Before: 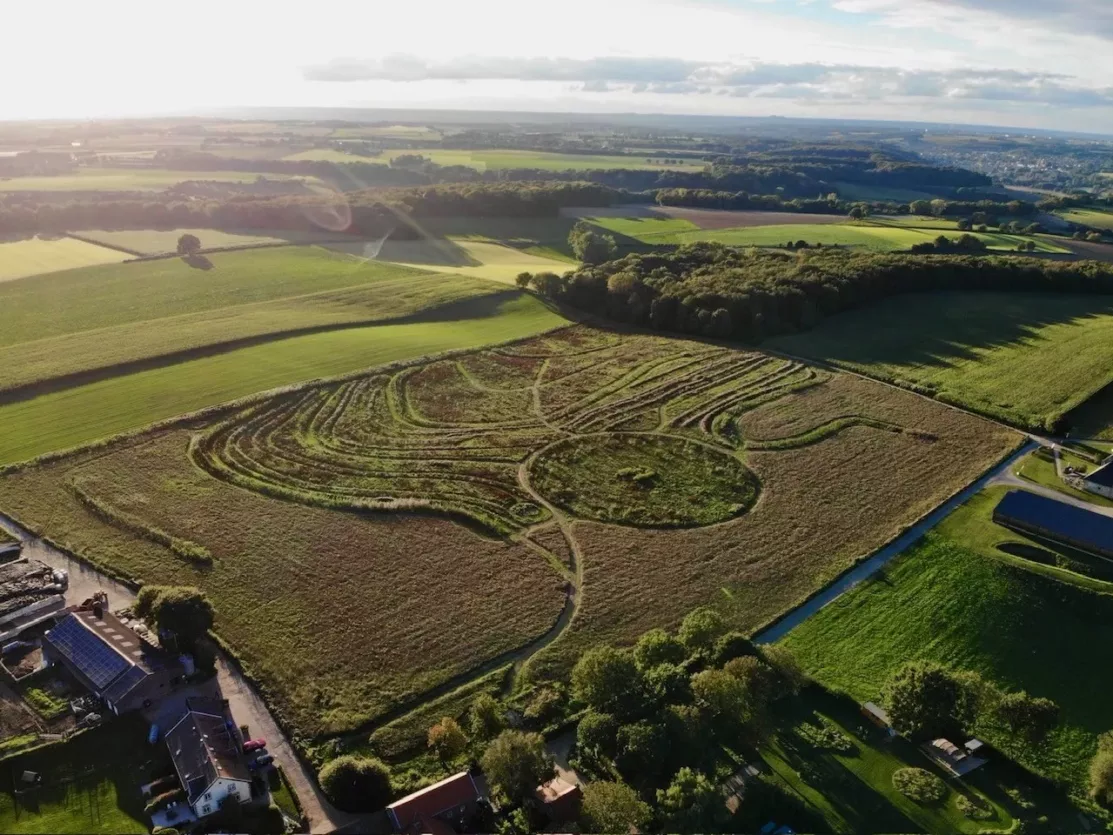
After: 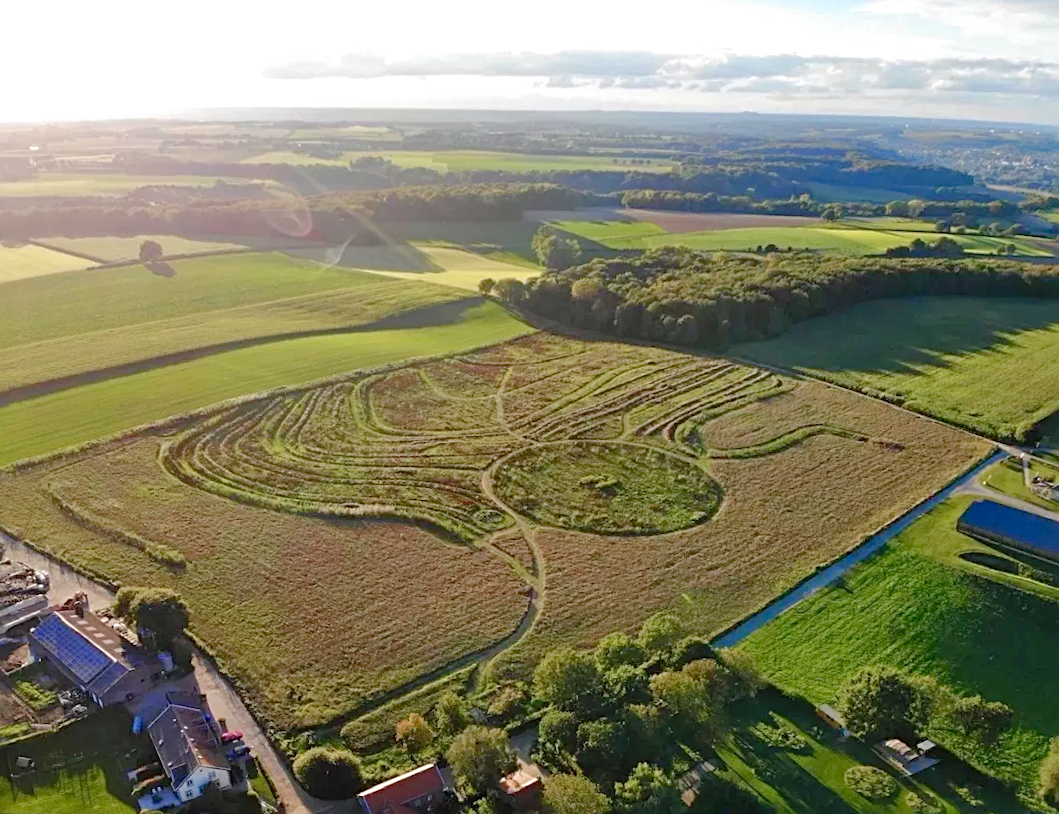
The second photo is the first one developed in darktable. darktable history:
white balance: red 1, blue 1
sharpen: radius 2.167, amount 0.381, threshold 0
tone curve: curves: ch0 [(0, 0) (0.004, 0.008) (0.077, 0.156) (0.169, 0.29) (0.774, 0.774) (1, 1)], color space Lab, linked channels, preserve colors none
rotate and perspective: rotation 0.074°, lens shift (vertical) 0.096, lens shift (horizontal) -0.041, crop left 0.043, crop right 0.952, crop top 0.024, crop bottom 0.979
exposure: exposure 0.29 EV, compensate highlight preservation false
